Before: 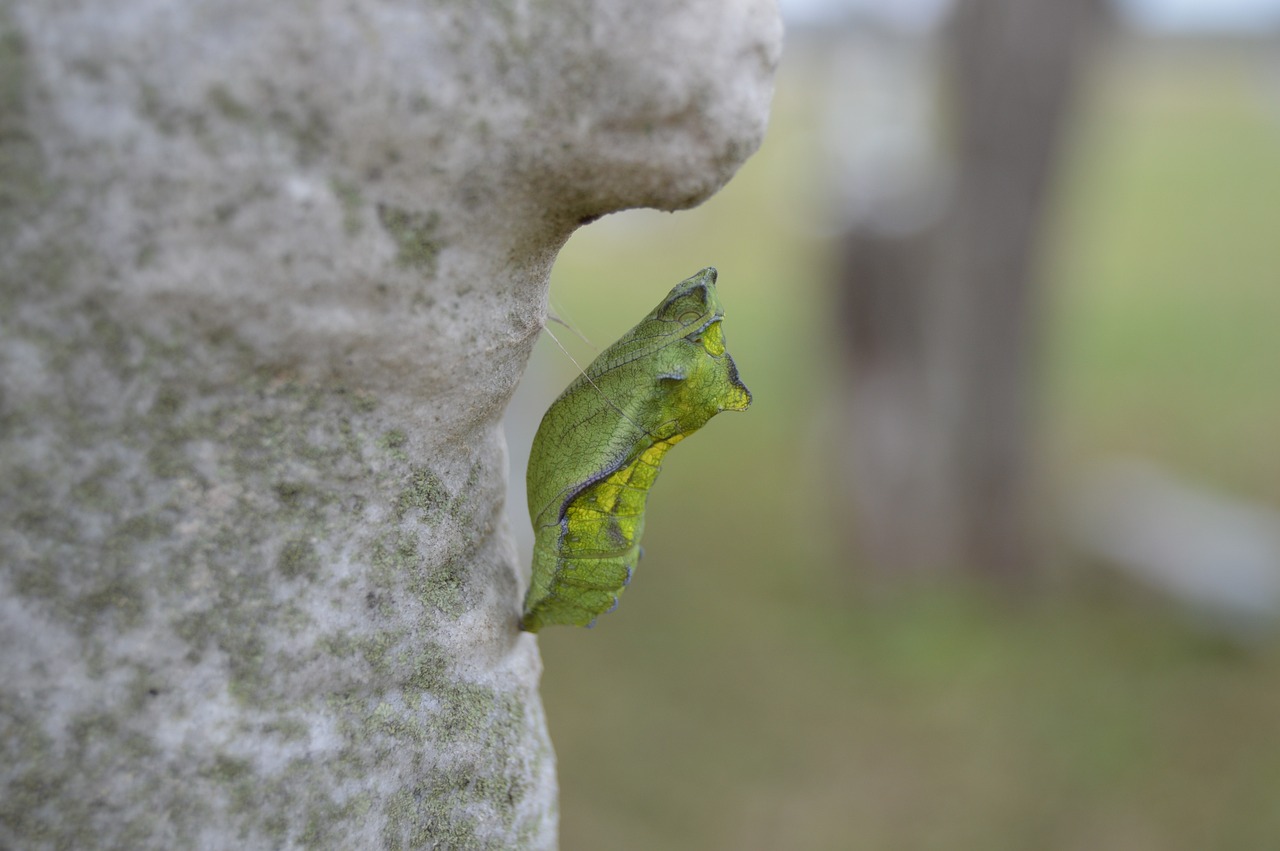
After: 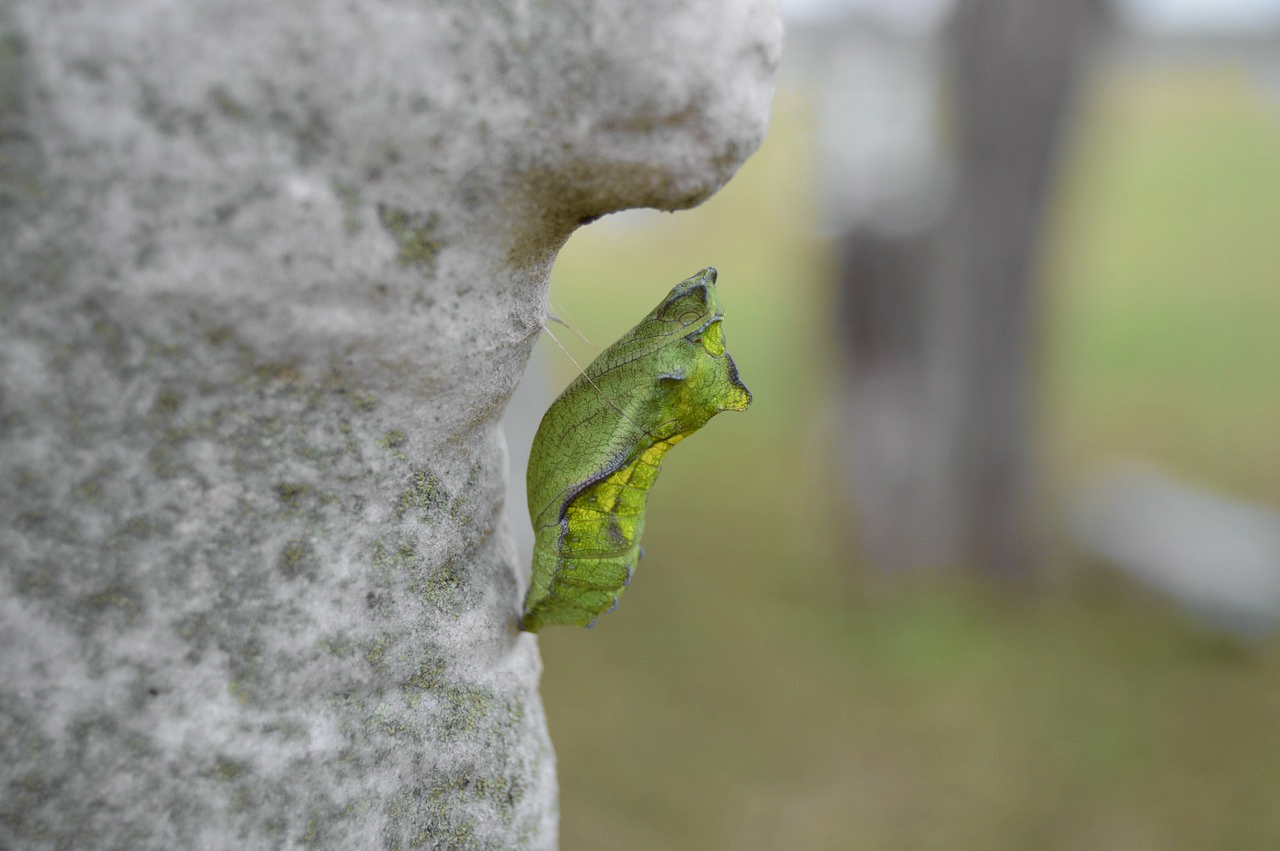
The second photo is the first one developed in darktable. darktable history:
tone curve: curves: ch0 [(0, 0.015) (0.037, 0.032) (0.131, 0.113) (0.275, 0.26) (0.497, 0.505) (0.617, 0.643) (0.704, 0.735) (0.813, 0.842) (0.911, 0.931) (0.997, 1)]; ch1 [(0, 0) (0.301, 0.3) (0.444, 0.438) (0.493, 0.494) (0.501, 0.5) (0.534, 0.543) (0.582, 0.605) (0.658, 0.687) (0.746, 0.79) (1, 1)]; ch2 [(0, 0) (0.246, 0.234) (0.36, 0.356) (0.415, 0.426) (0.476, 0.492) (0.502, 0.499) (0.525, 0.517) (0.533, 0.534) (0.586, 0.598) (0.634, 0.643) (0.706, 0.717) (0.853, 0.83) (1, 0.951)], color space Lab, independent channels, preserve colors none
